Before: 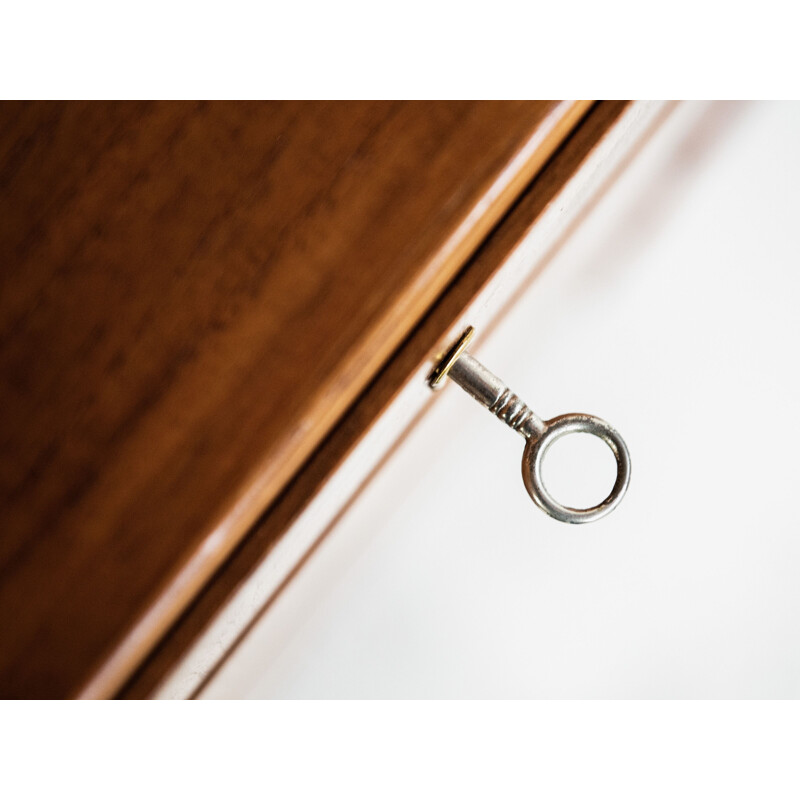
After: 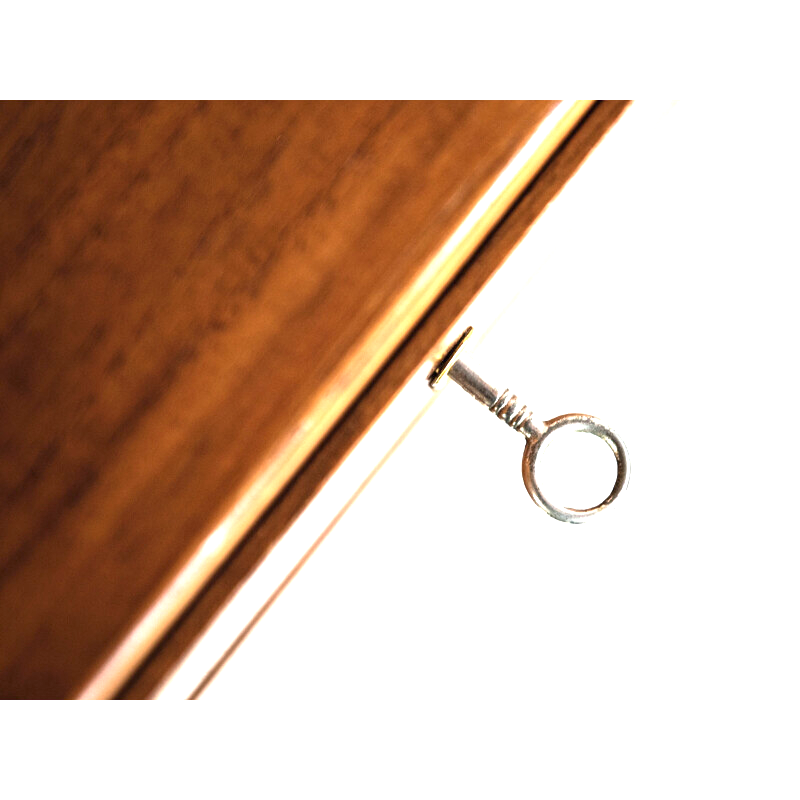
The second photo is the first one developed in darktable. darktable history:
exposure: black level correction 0, exposure 1.351 EV, compensate highlight preservation false
